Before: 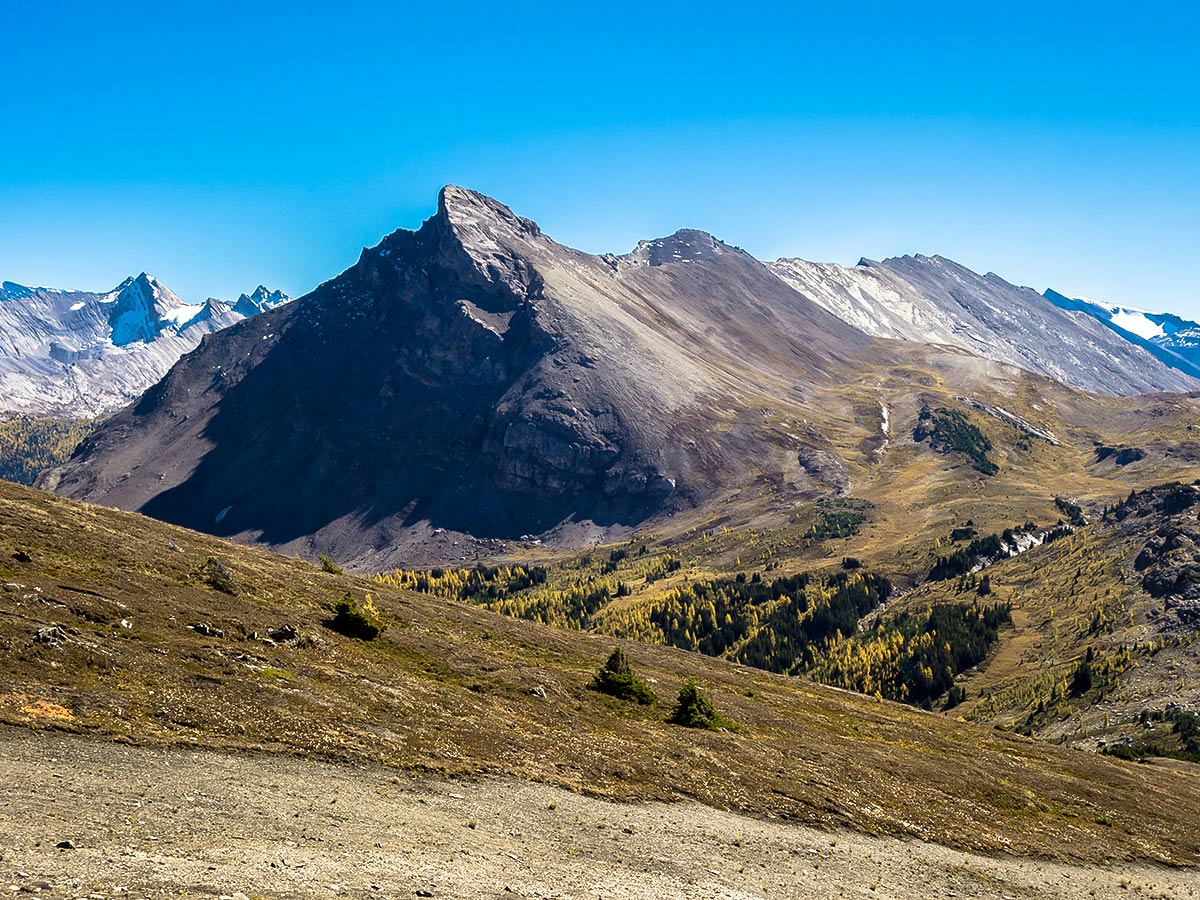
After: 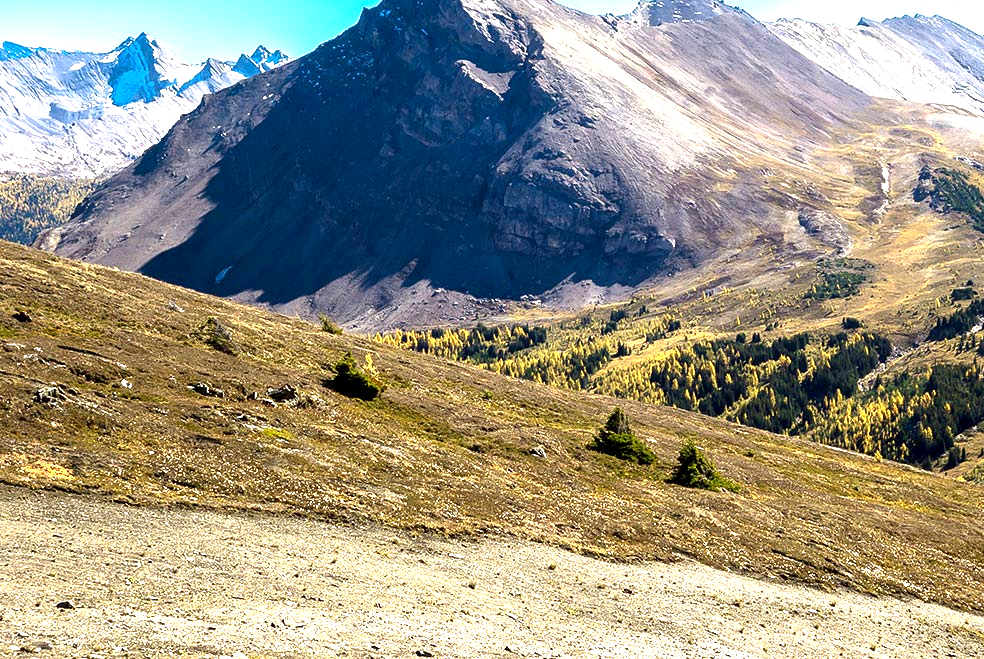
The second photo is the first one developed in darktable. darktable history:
crop: top 26.755%, right 17.981%
exposure: black level correction 0.001, exposure 1.12 EV, compensate highlight preservation false
